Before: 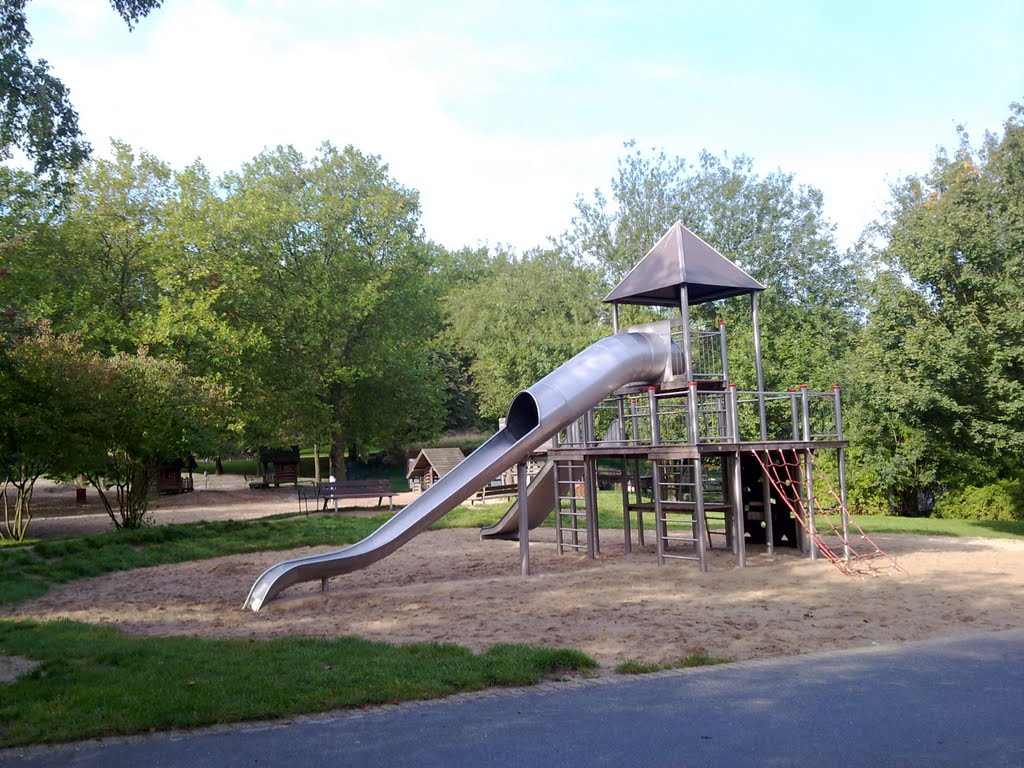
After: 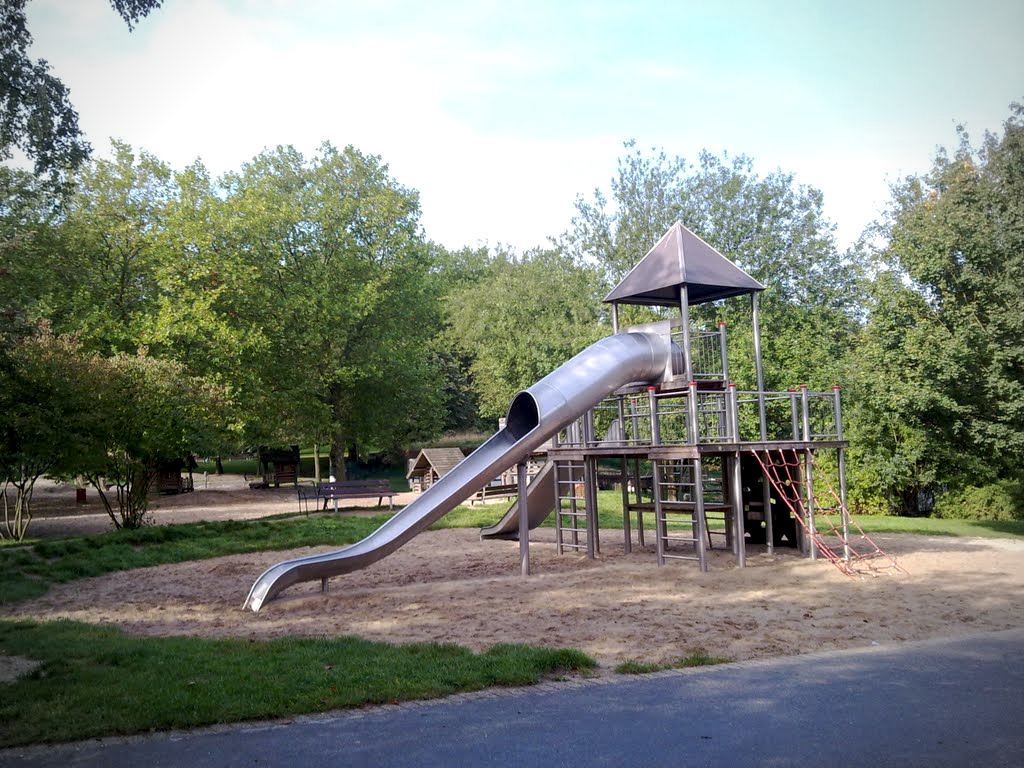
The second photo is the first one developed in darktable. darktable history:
local contrast: highlights 100%, shadows 100%, detail 131%, midtone range 0.2
vignetting: on, module defaults
